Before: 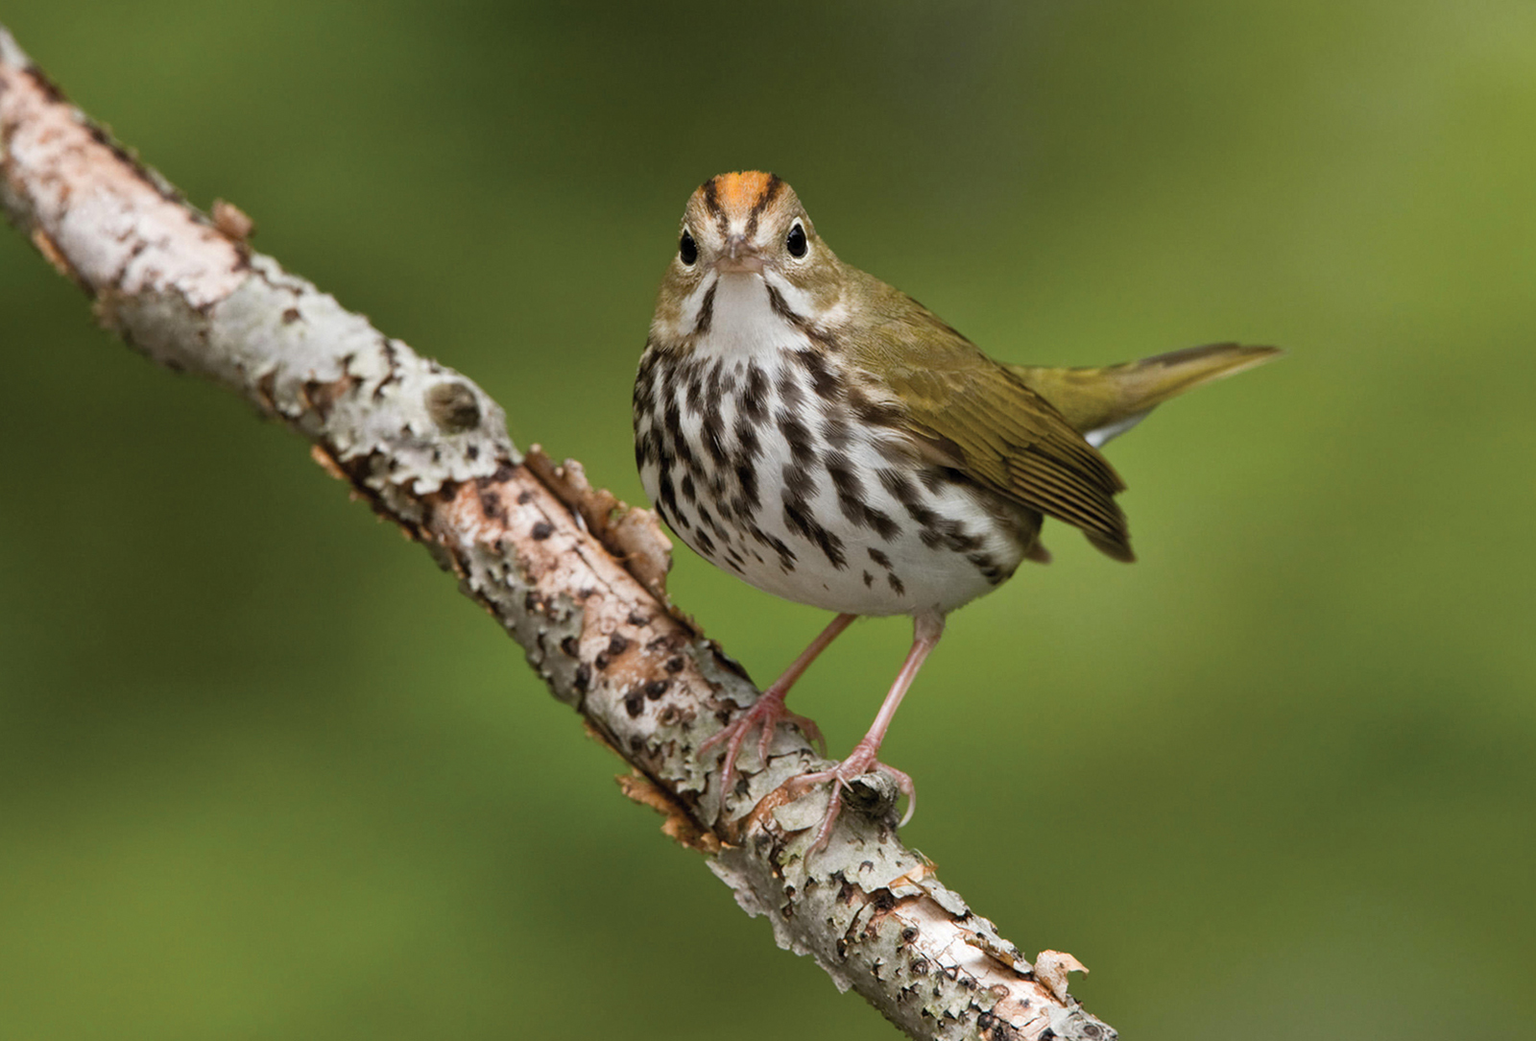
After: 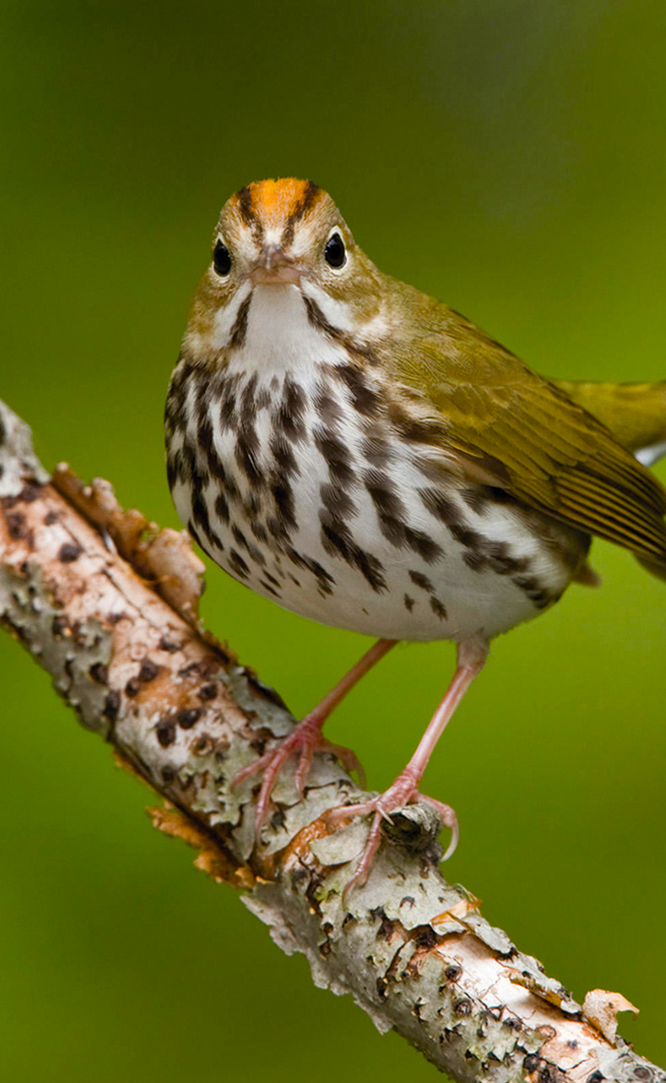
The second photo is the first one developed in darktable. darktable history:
color balance rgb: linear chroma grading › shadows 19.913%, linear chroma grading › highlights 2.275%, linear chroma grading › mid-tones 10.167%, perceptual saturation grading › global saturation 25.91%
crop: left 30.95%, right 27.383%
